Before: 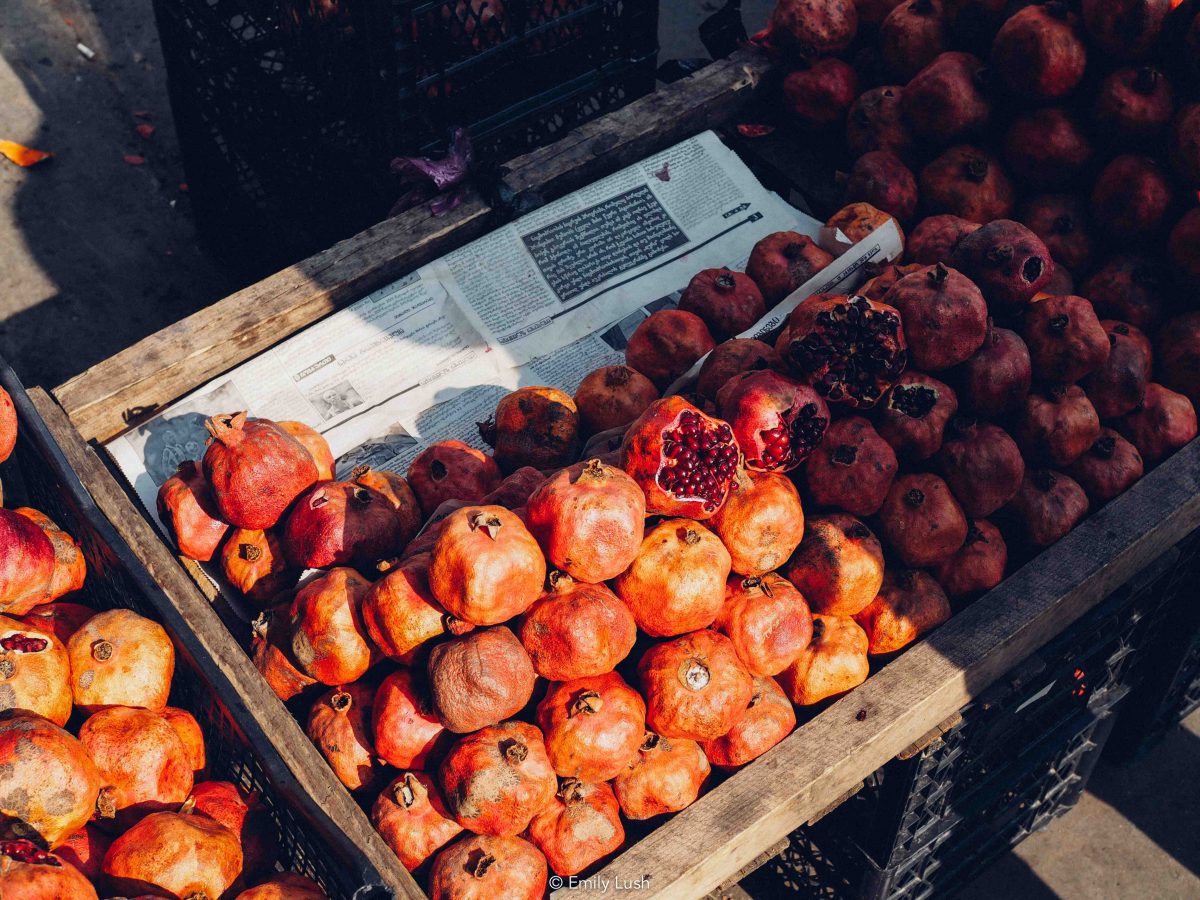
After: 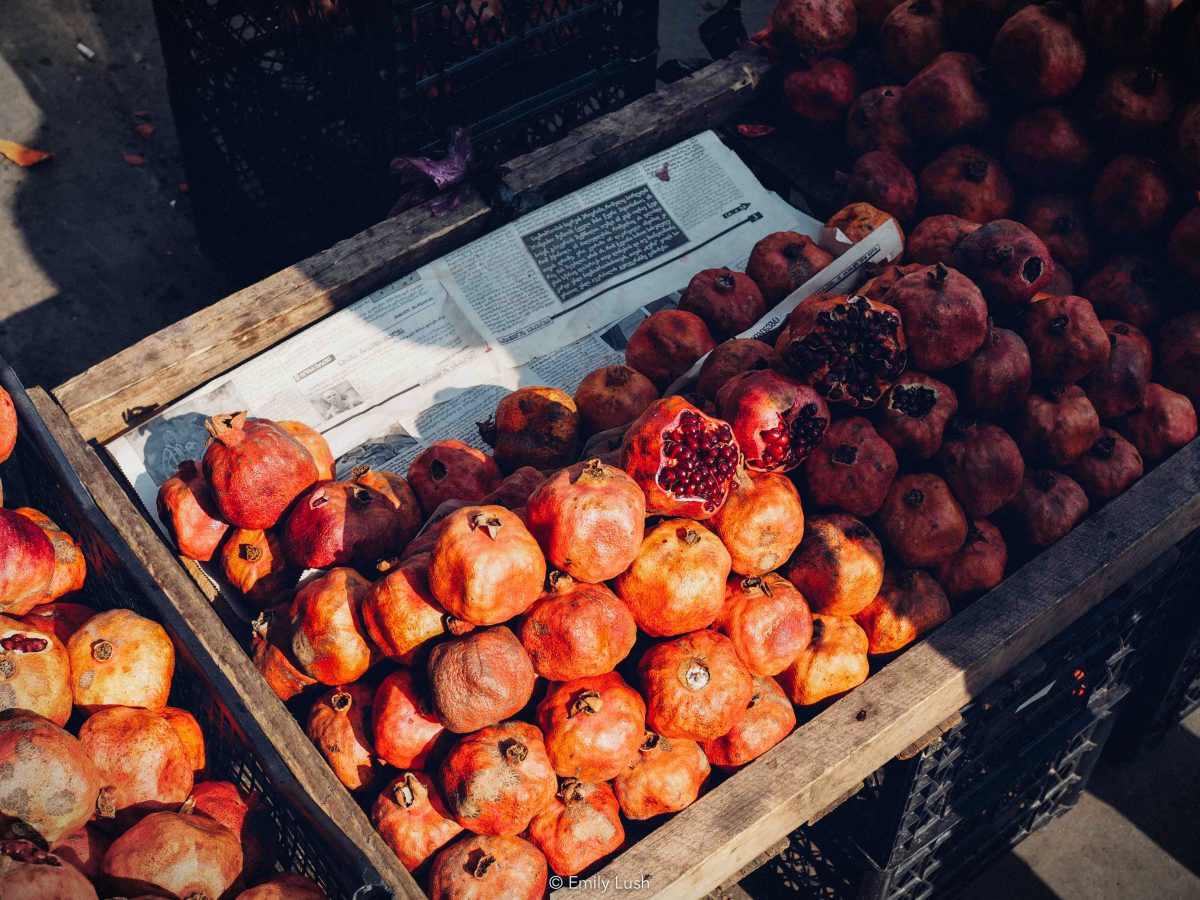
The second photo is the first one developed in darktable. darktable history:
vignetting: fall-off start 99.66%, brightness -0.715, saturation -0.478, width/height ratio 1.309, unbound false
